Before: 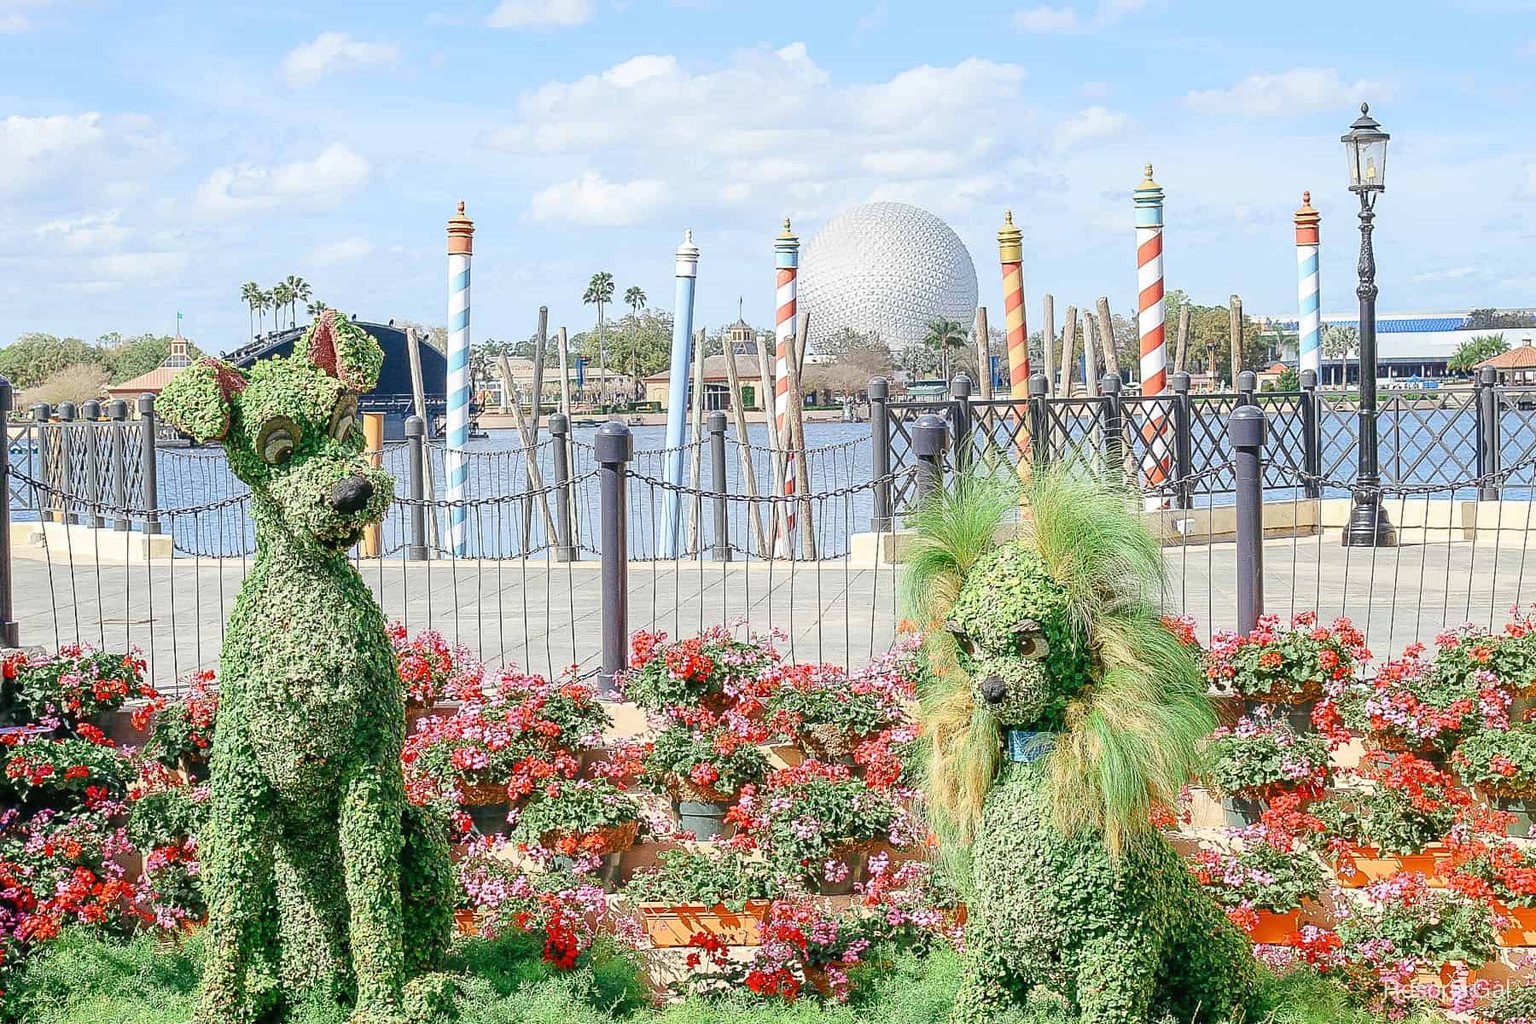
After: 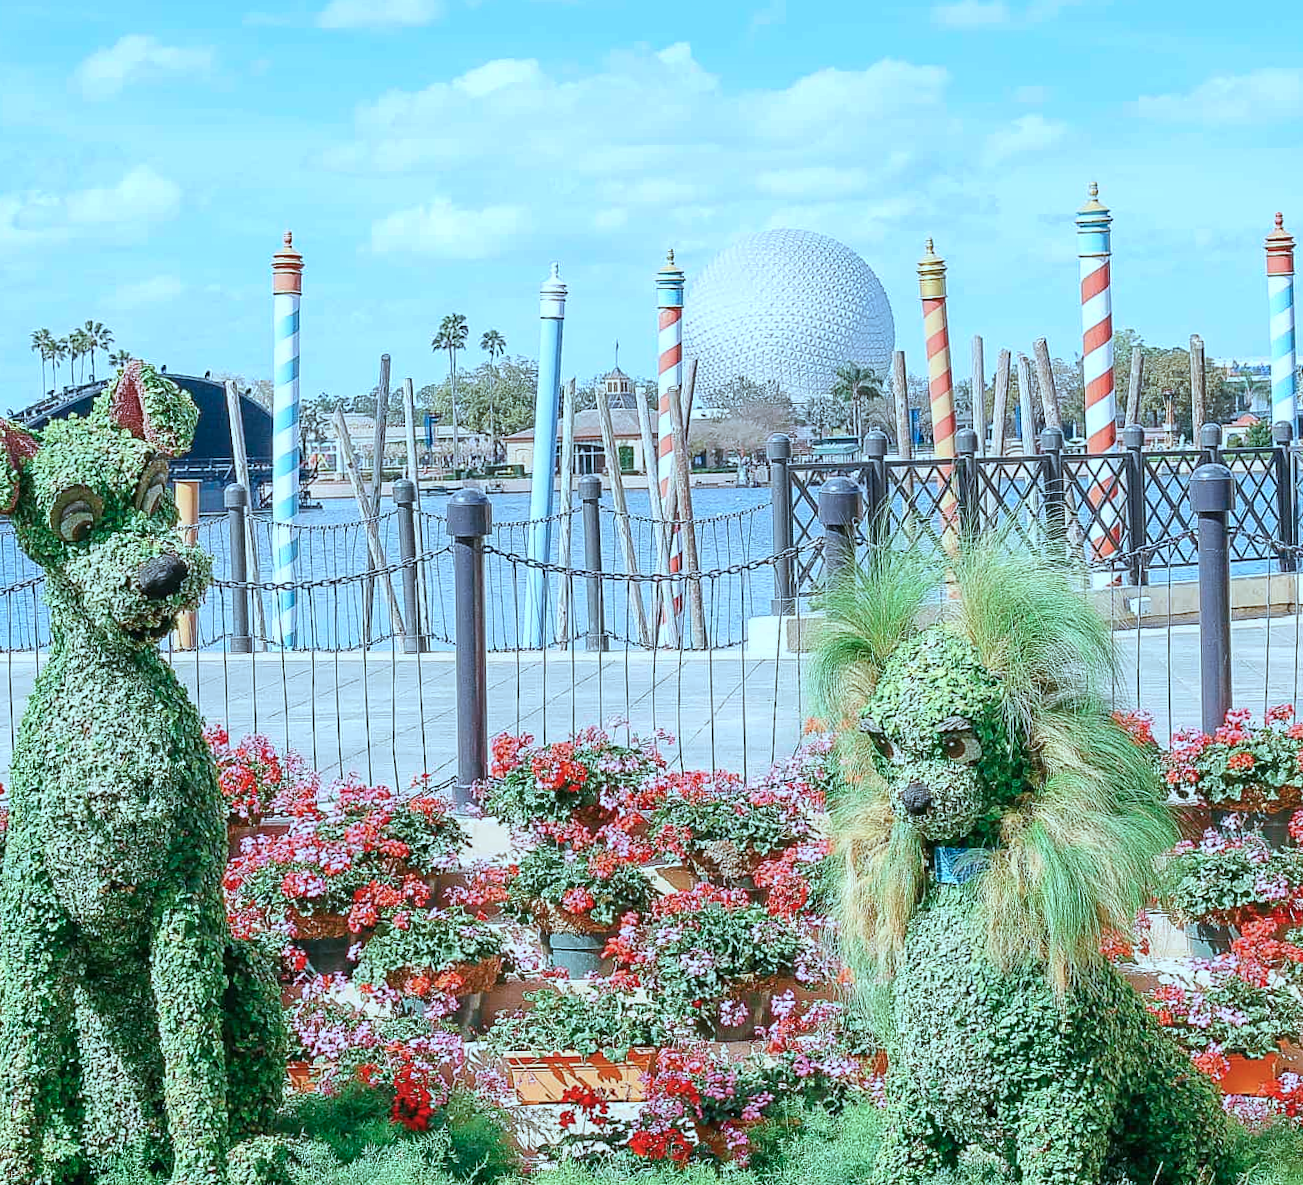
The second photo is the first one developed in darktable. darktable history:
rotate and perspective: rotation -0.45°, automatic cropping original format, crop left 0.008, crop right 0.992, crop top 0.012, crop bottom 0.988
crop: left 13.443%, right 13.31%
color correction: highlights a* -9.35, highlights b* -23.15
